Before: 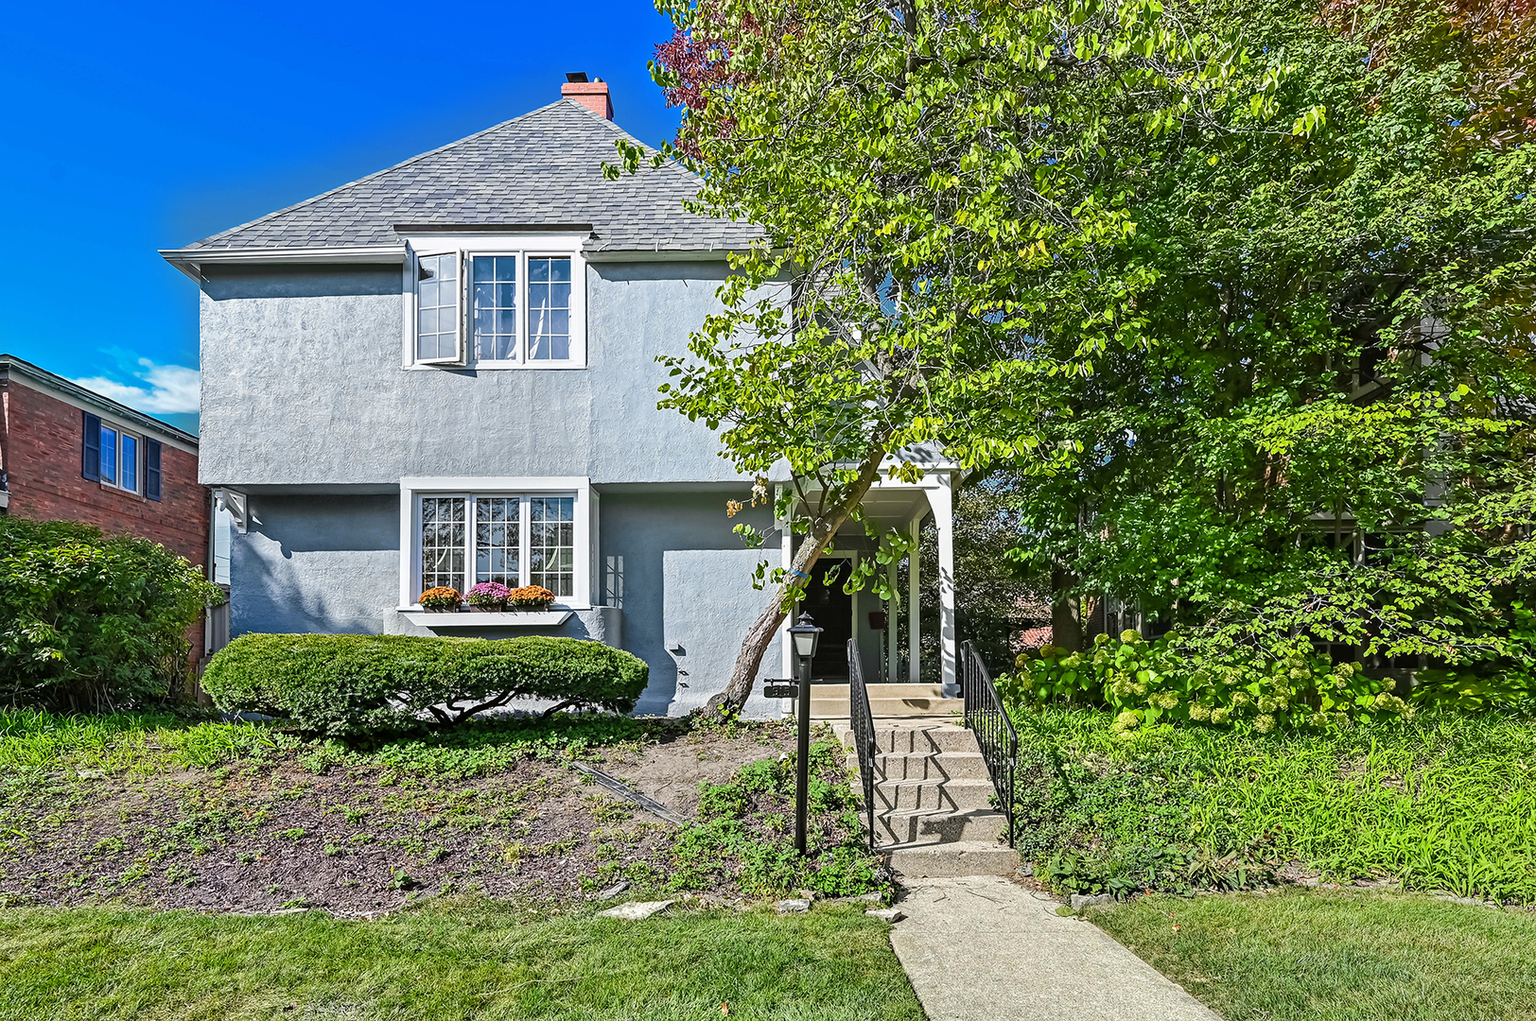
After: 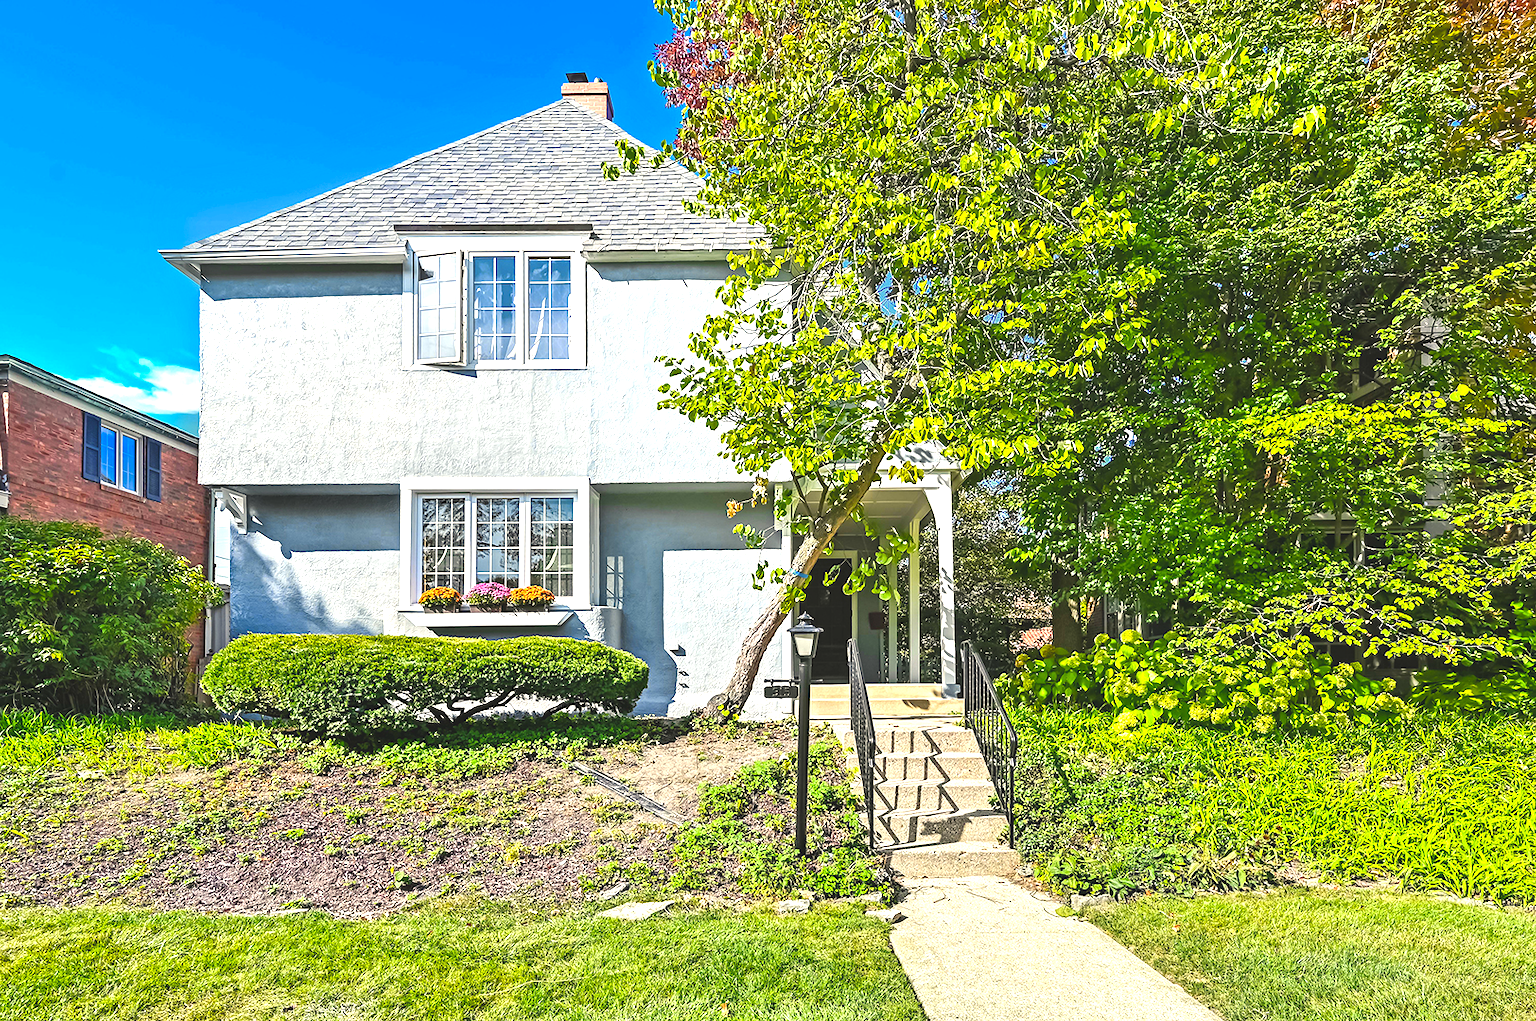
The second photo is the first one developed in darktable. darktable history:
exposure: black level correction -0.006, exposure 1 EV, compensate exposure bias true, compensate highlight preservation false
color balance rgb: highlights gain › chroma 3.072%, highlights gain › hue 78.48°, perceptual saturation grading › global saturation 19.266%
